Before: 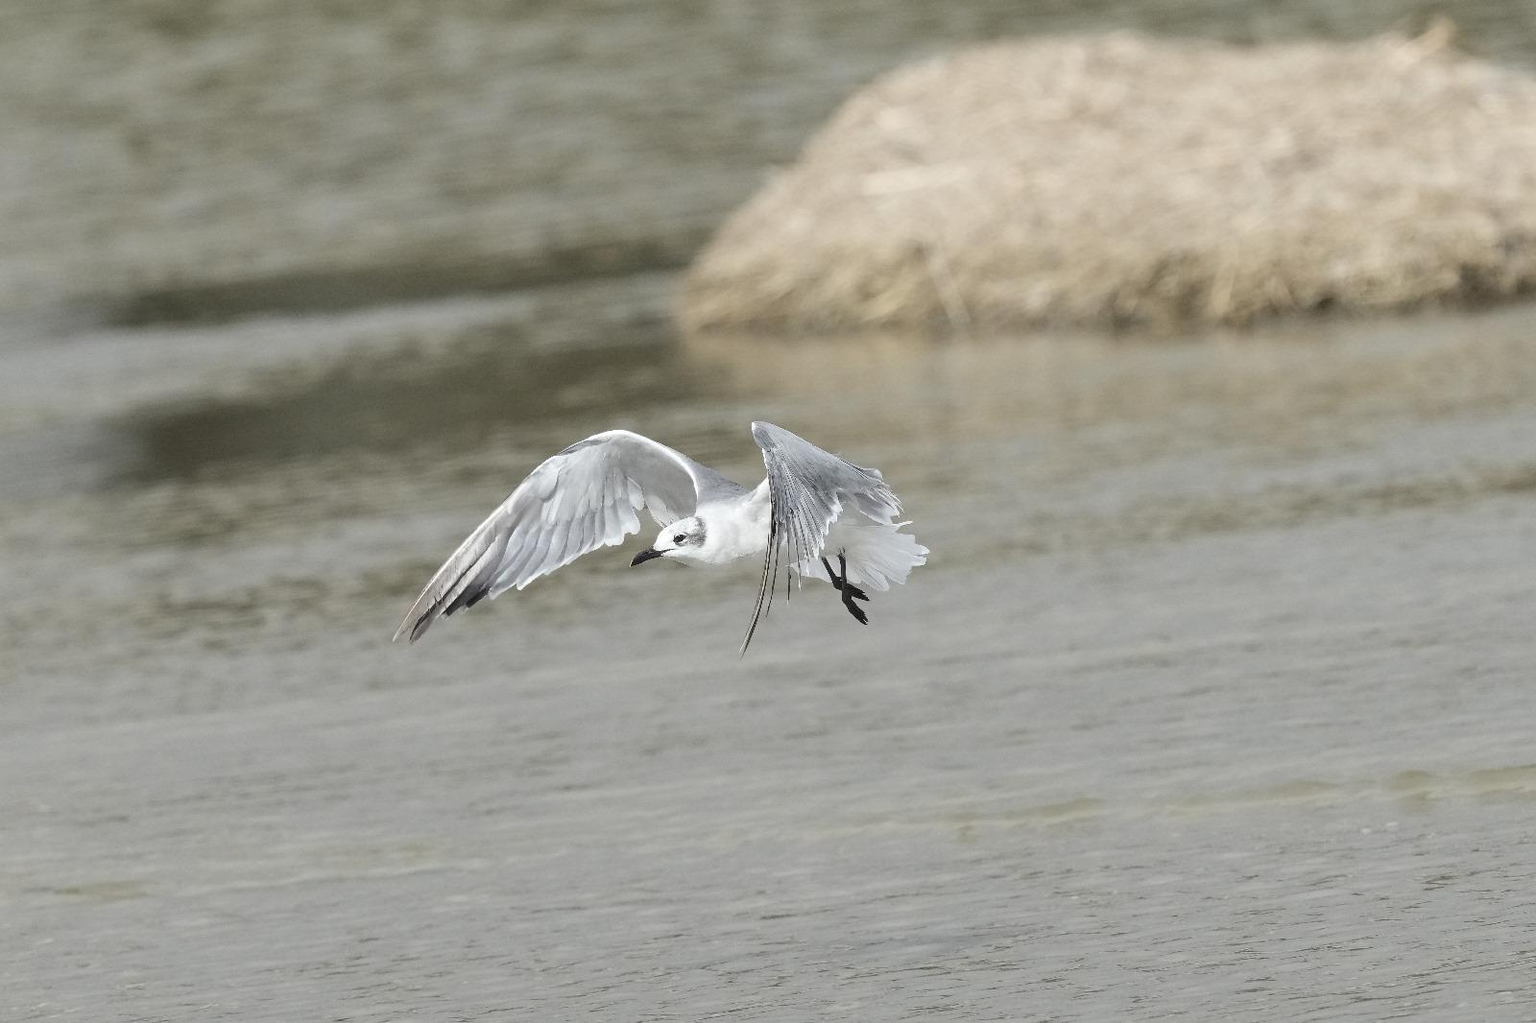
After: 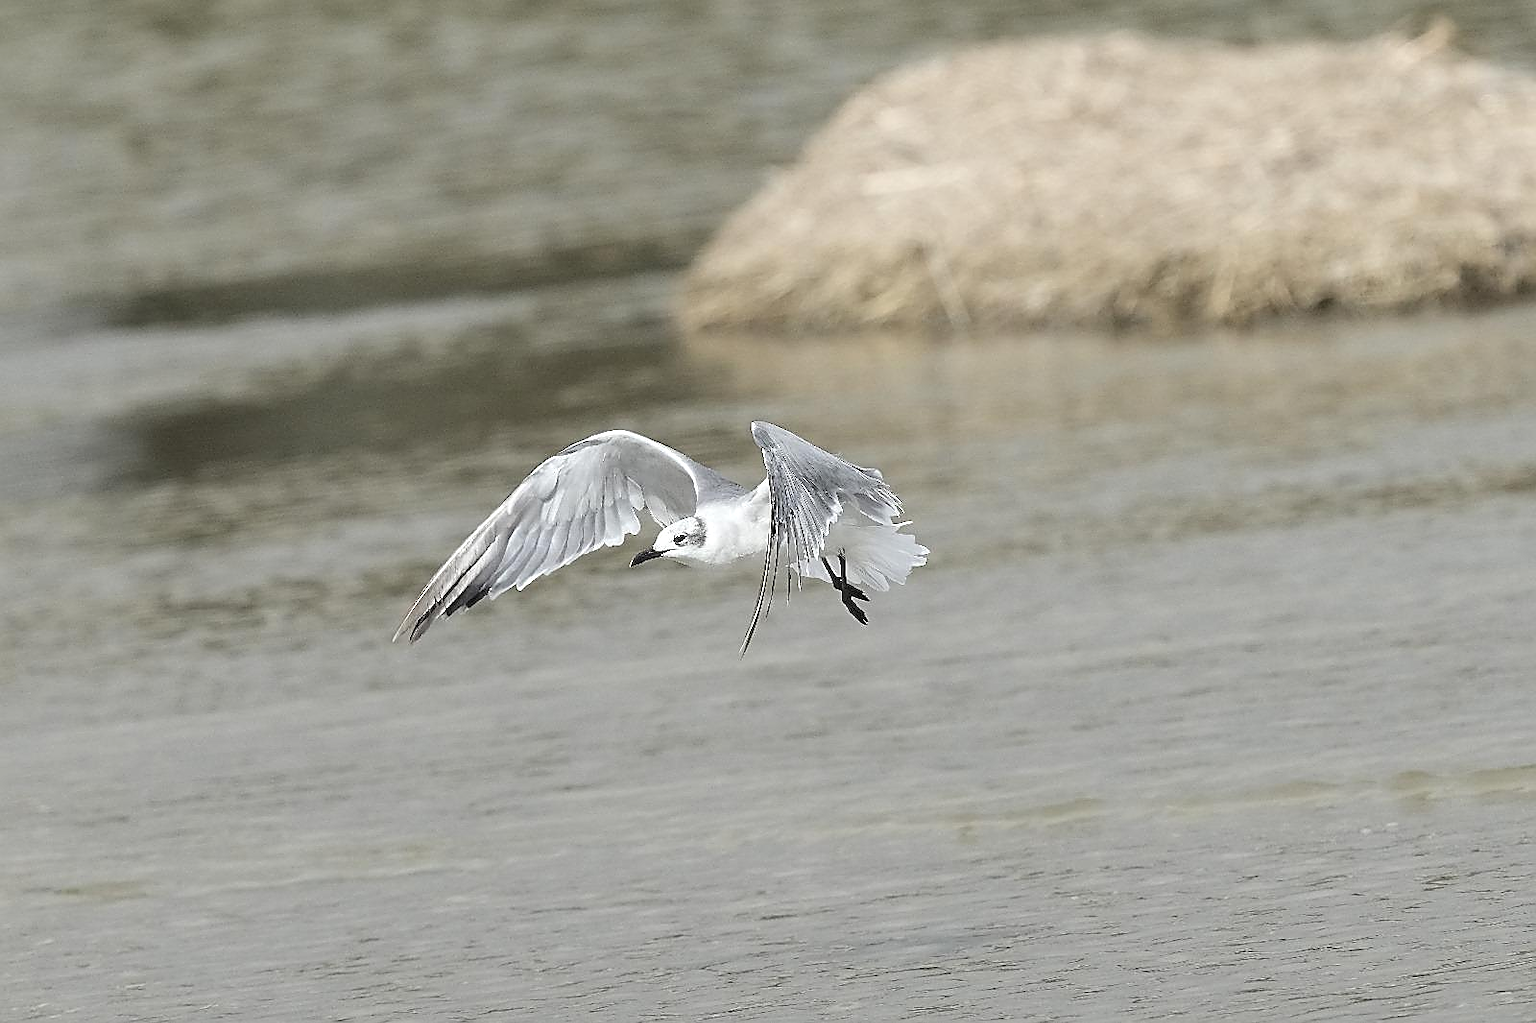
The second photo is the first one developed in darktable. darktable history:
tone equalizer: edges refinement/feathering 500, mask exposure compensation -1.57 EV, preserve details guided filter
sharpen: radius 1.384, amount 1.261, threshold 0.63
levels: white 90.67%, levels [0.016, 0.492, 0.969]
